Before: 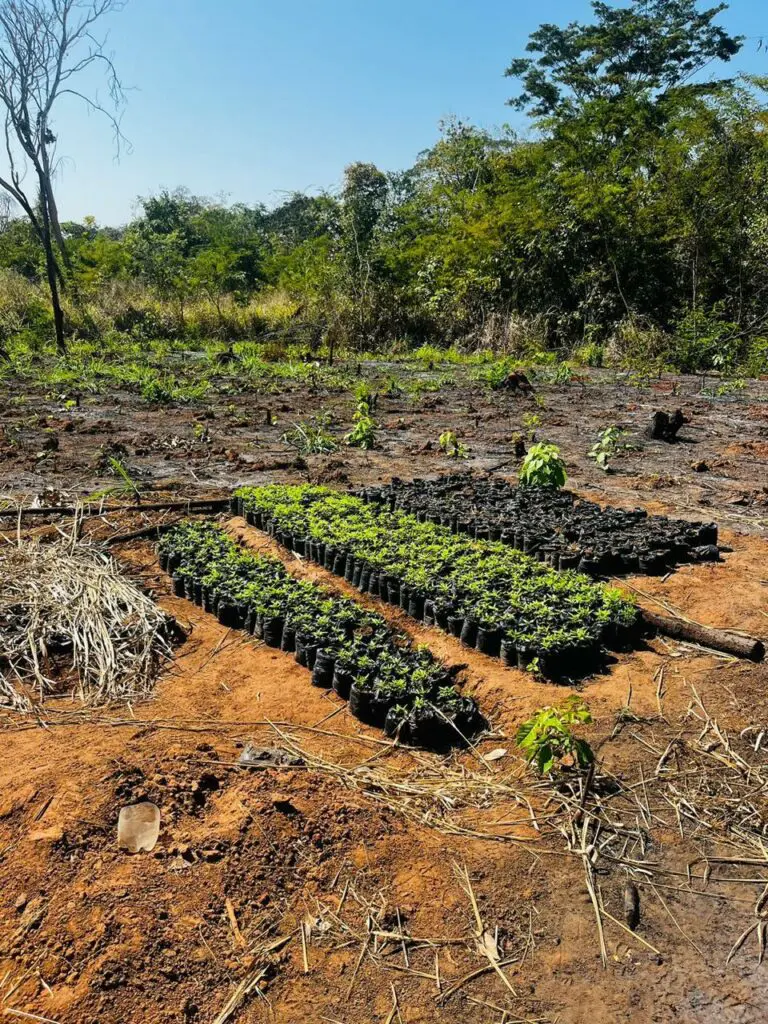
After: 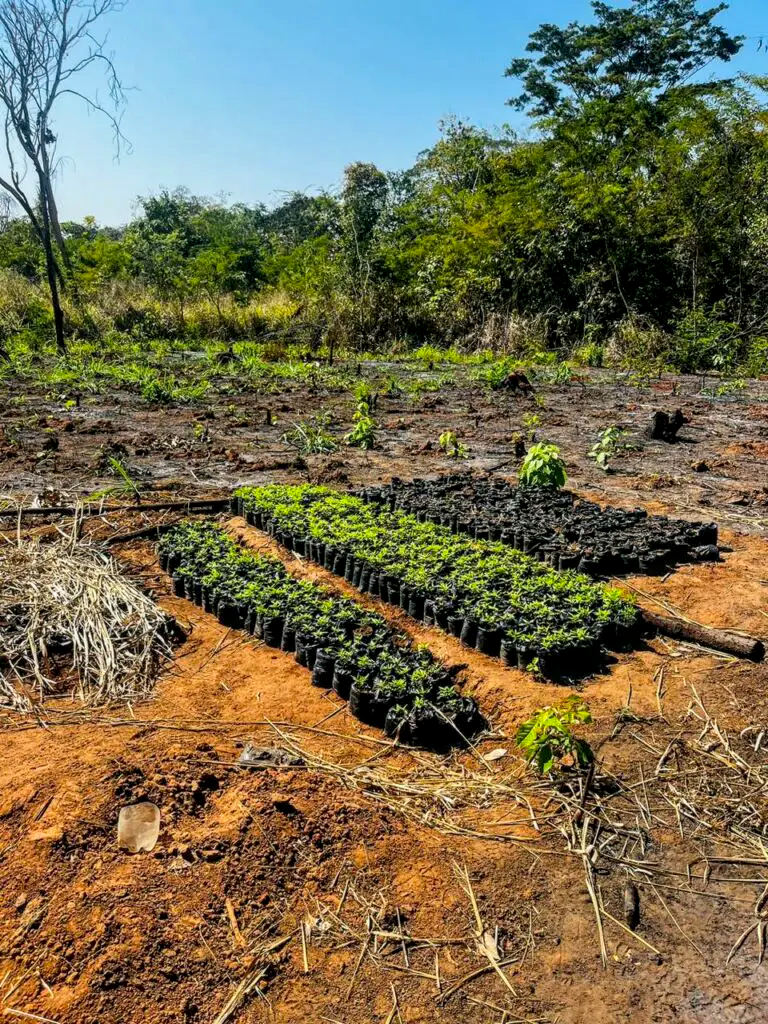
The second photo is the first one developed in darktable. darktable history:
local contrast: detail 130%
contrast brightness saturation: saturation 0.18
